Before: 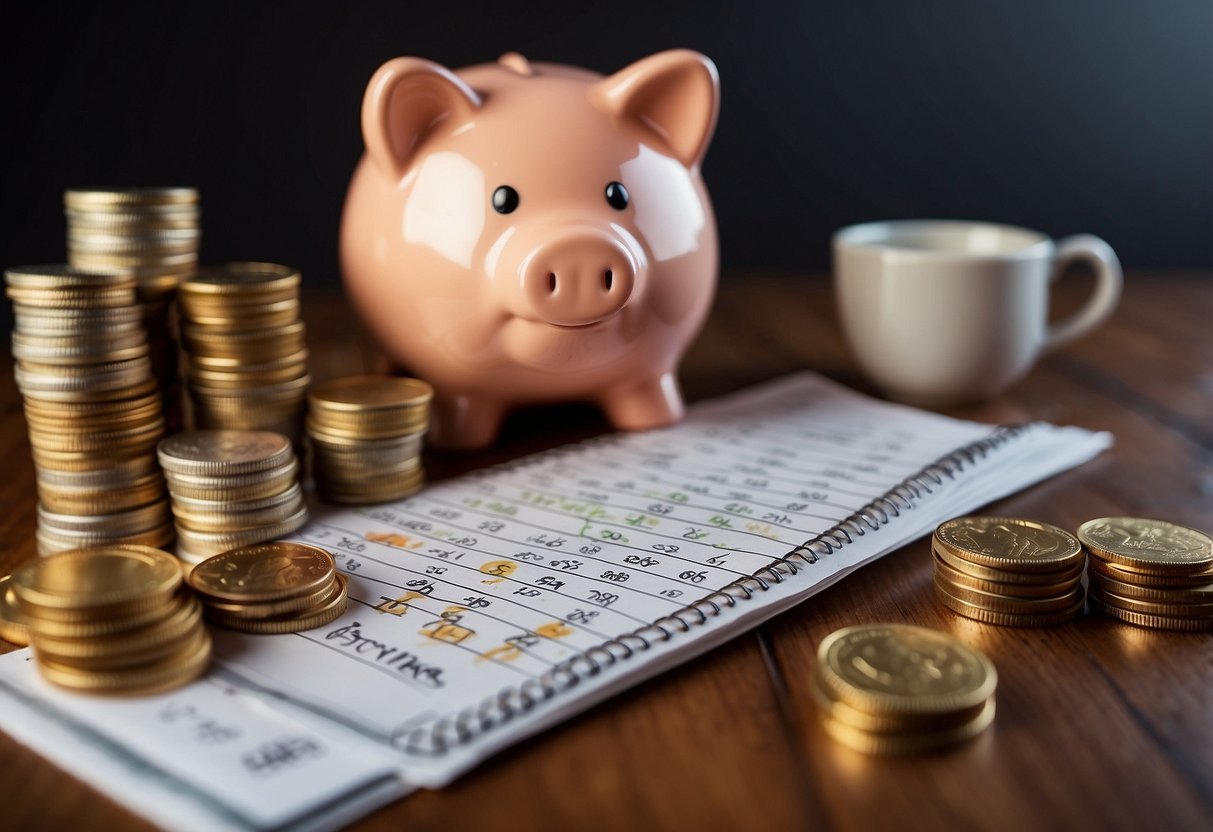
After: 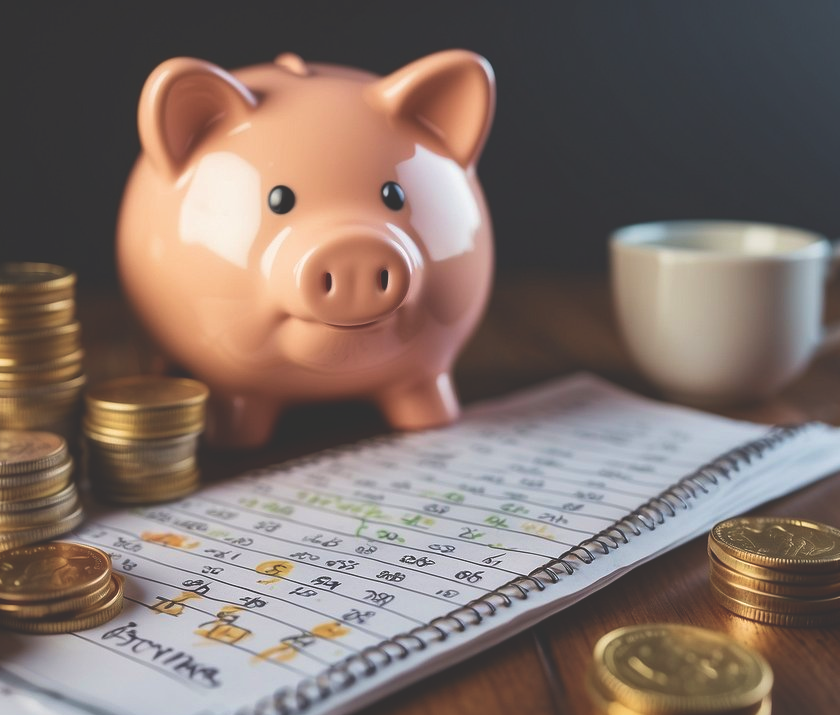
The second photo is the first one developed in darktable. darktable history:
velvia: strength 27%
crop: left 18.479%, right 12.2%, bottom 13.971%
exposure: black level correction -0.03, compensate highlight preservation false
